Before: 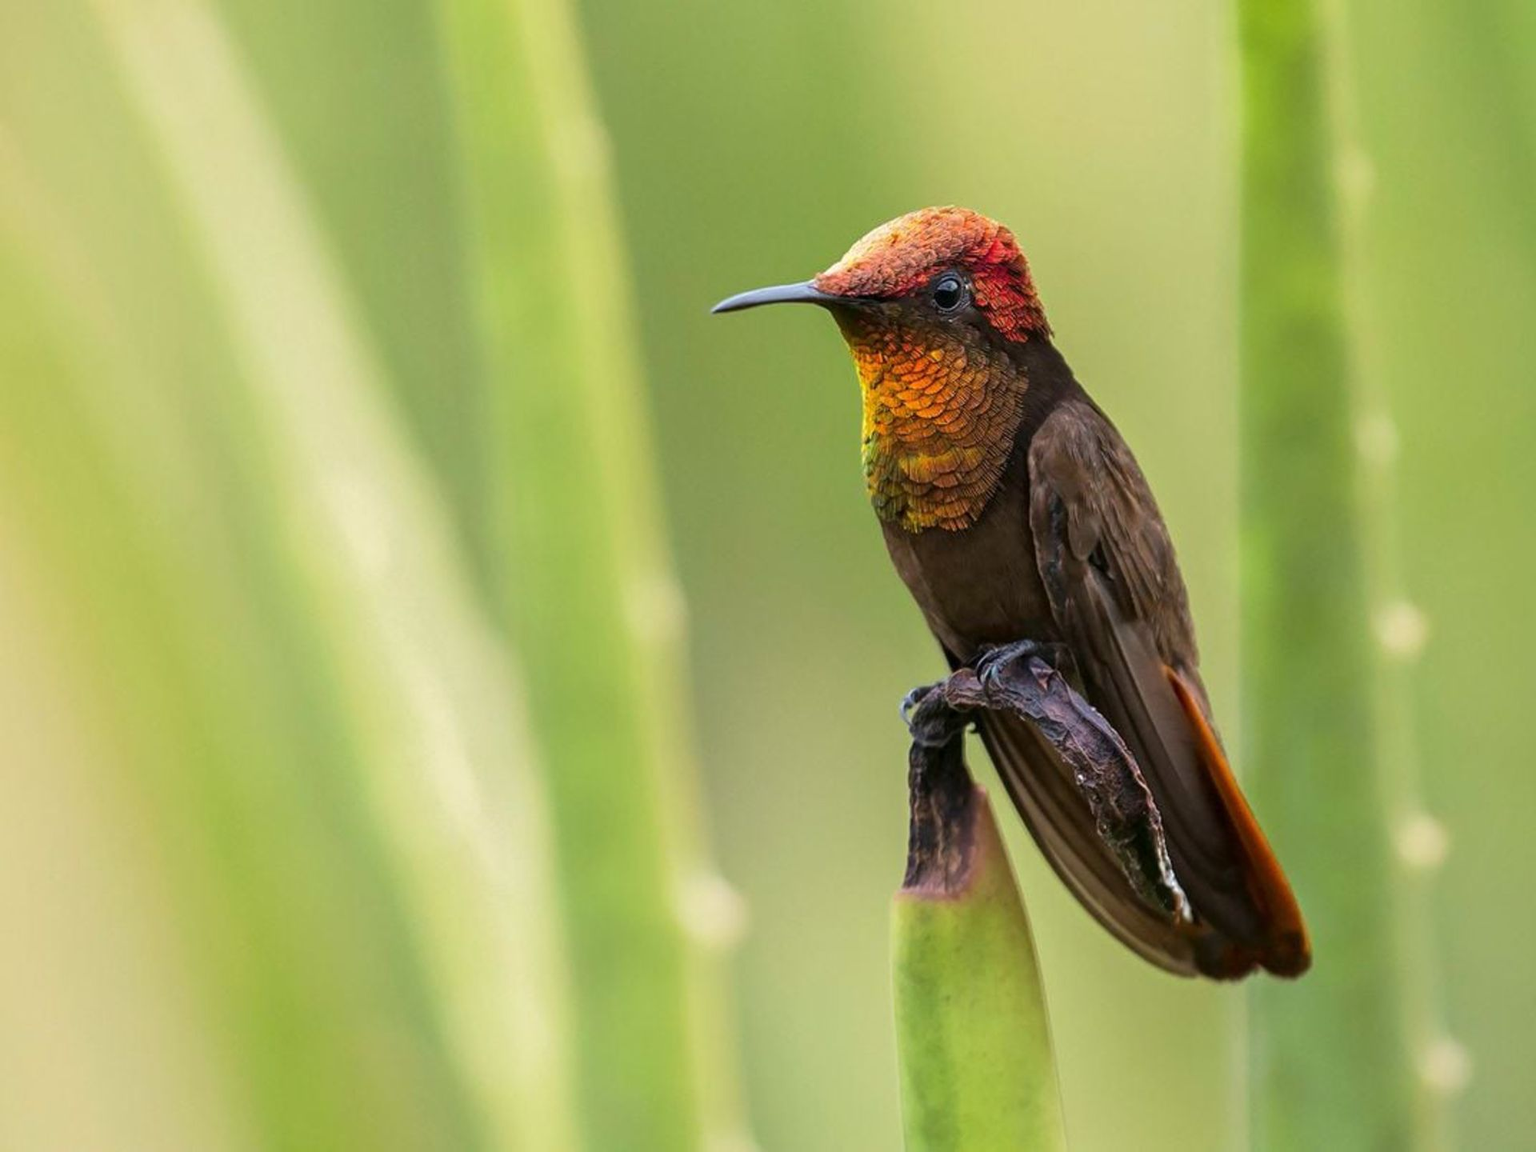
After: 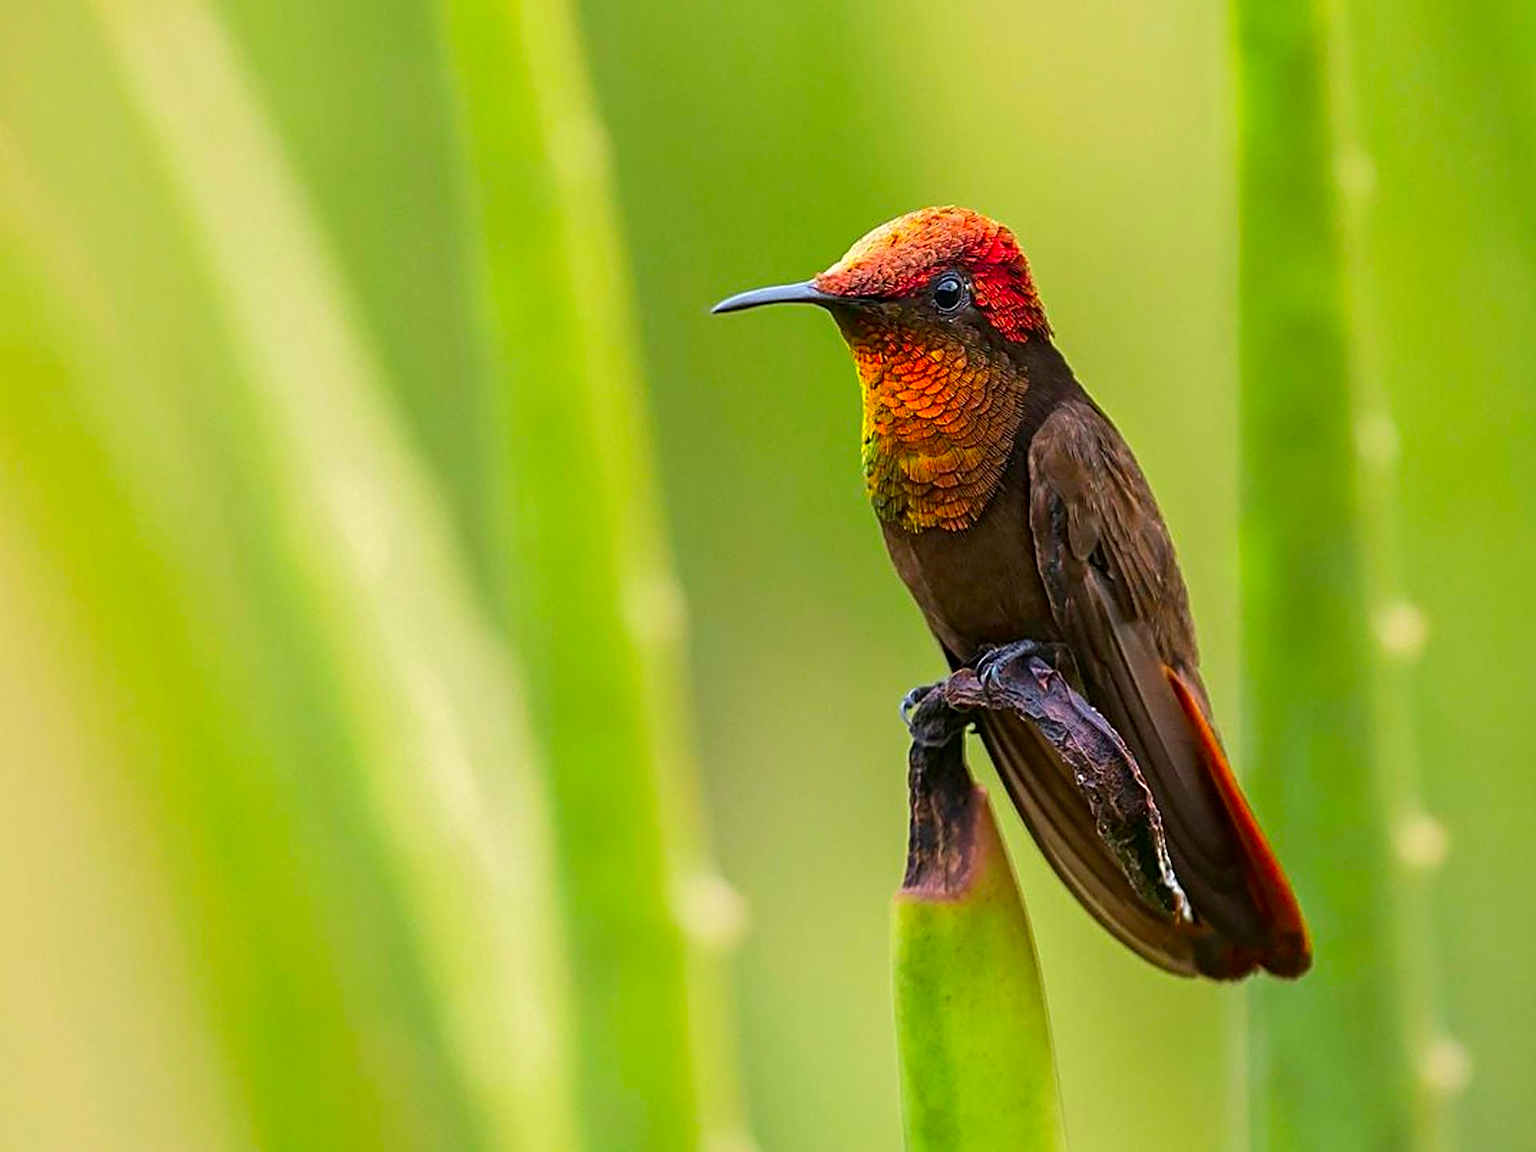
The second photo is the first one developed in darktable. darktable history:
contrast brightness saturation: saturation 0.514
sharpen: radius 2.827, amount 0.73
